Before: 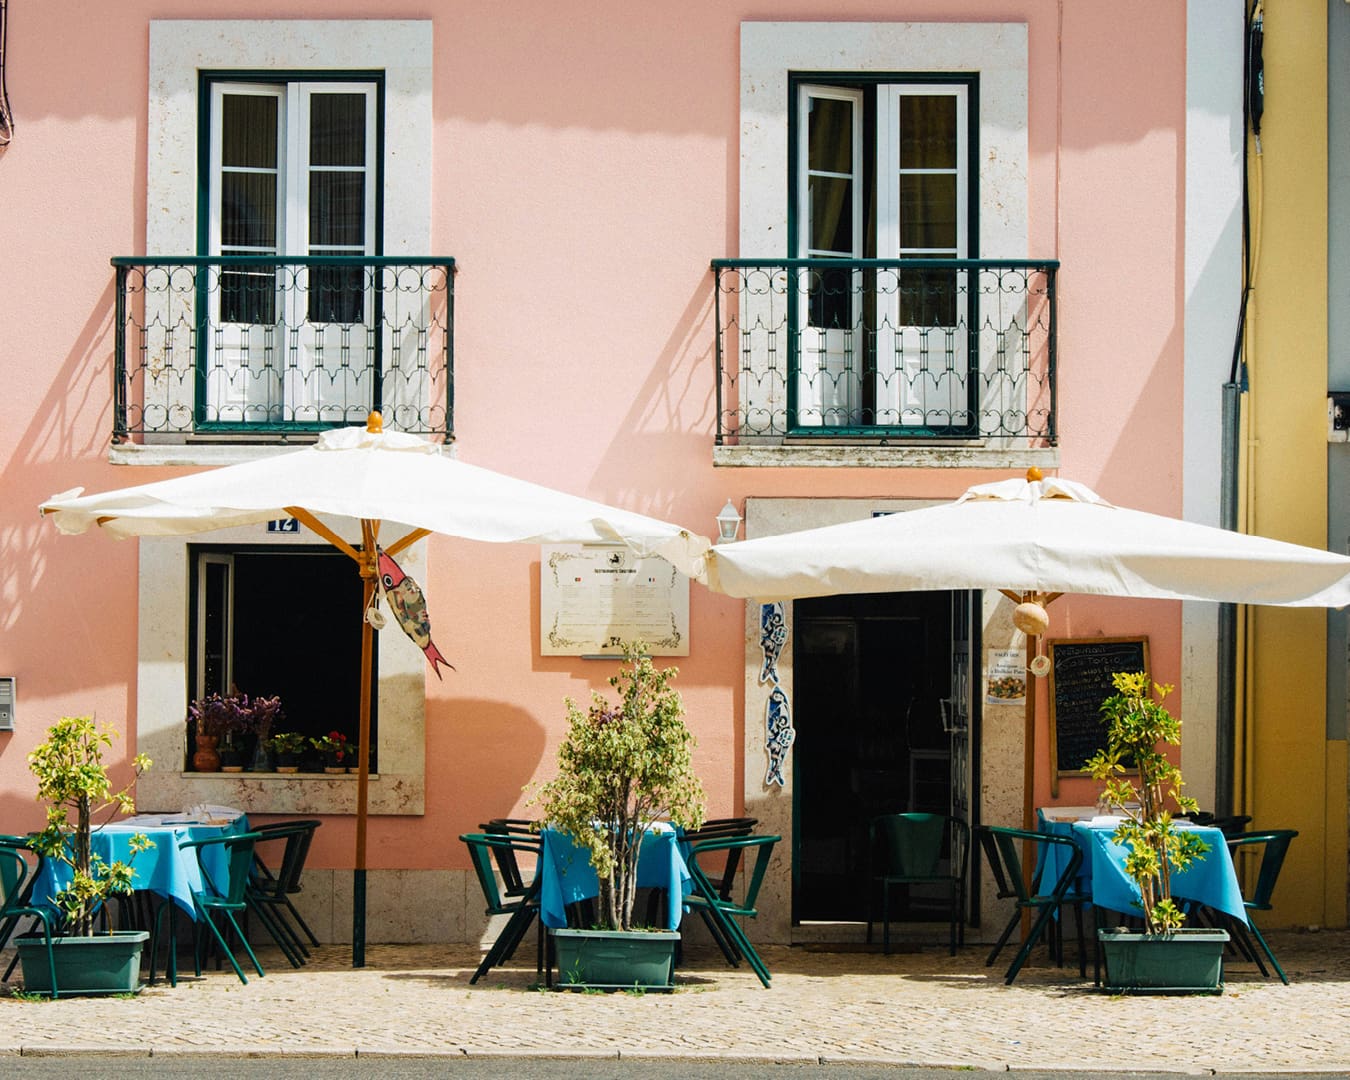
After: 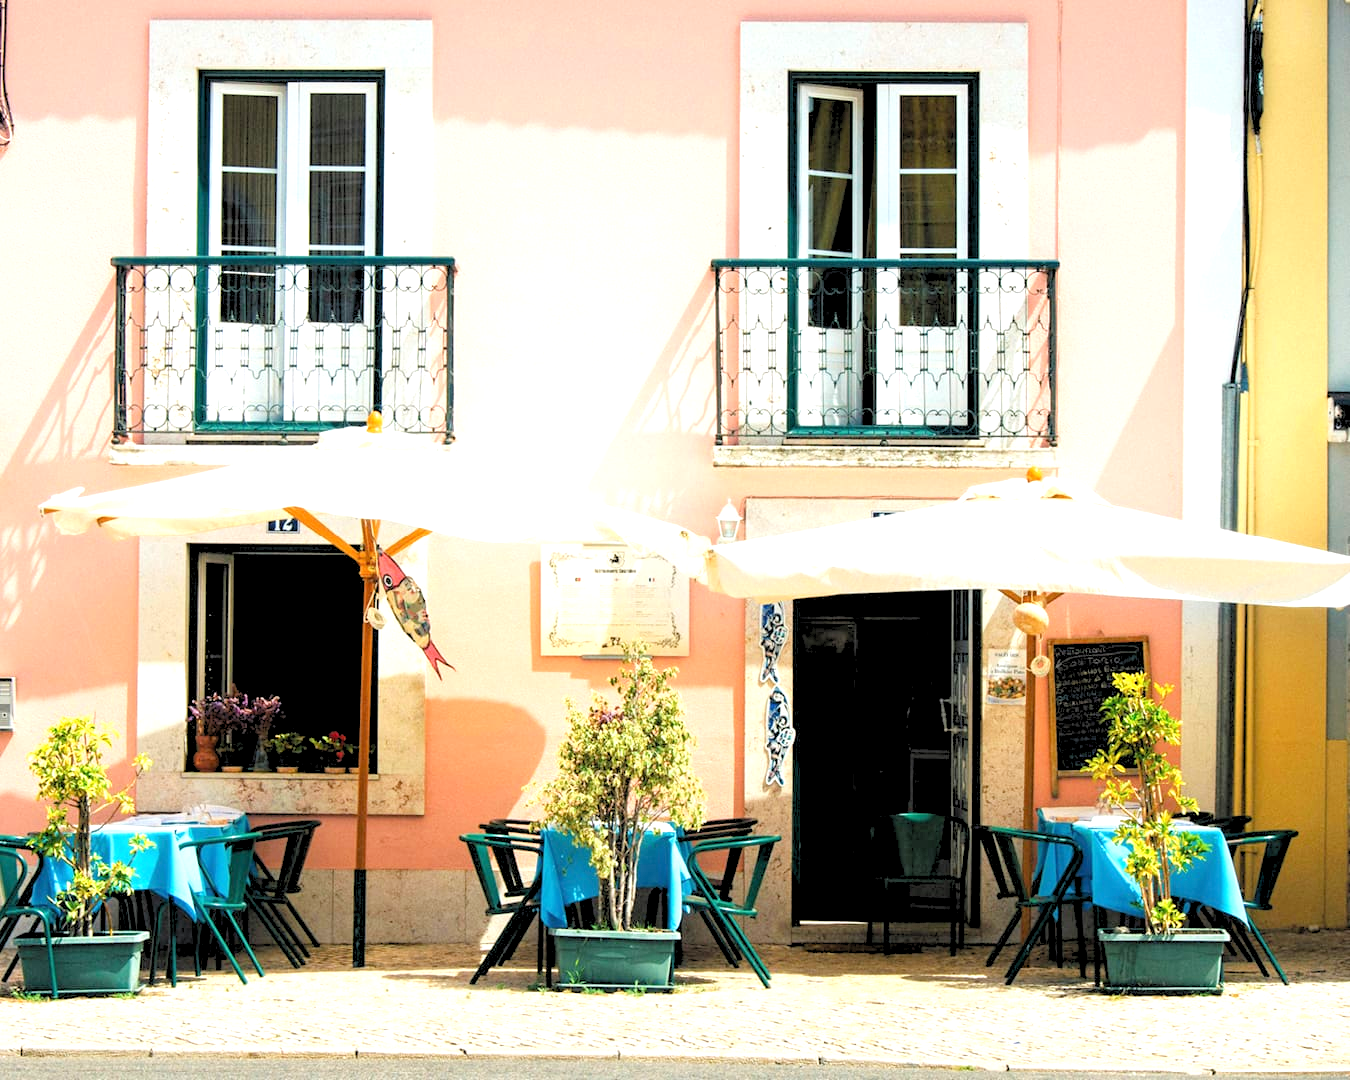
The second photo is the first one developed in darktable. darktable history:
exposure: black level correction 0, exposure 1.2 EV, compensate highlight preservation false
rgb levels: preserve colors sum RGB, levels [[0.038, 0.433, 0.934], [0, 0.5, 1], [0, 0.5, 1]]
